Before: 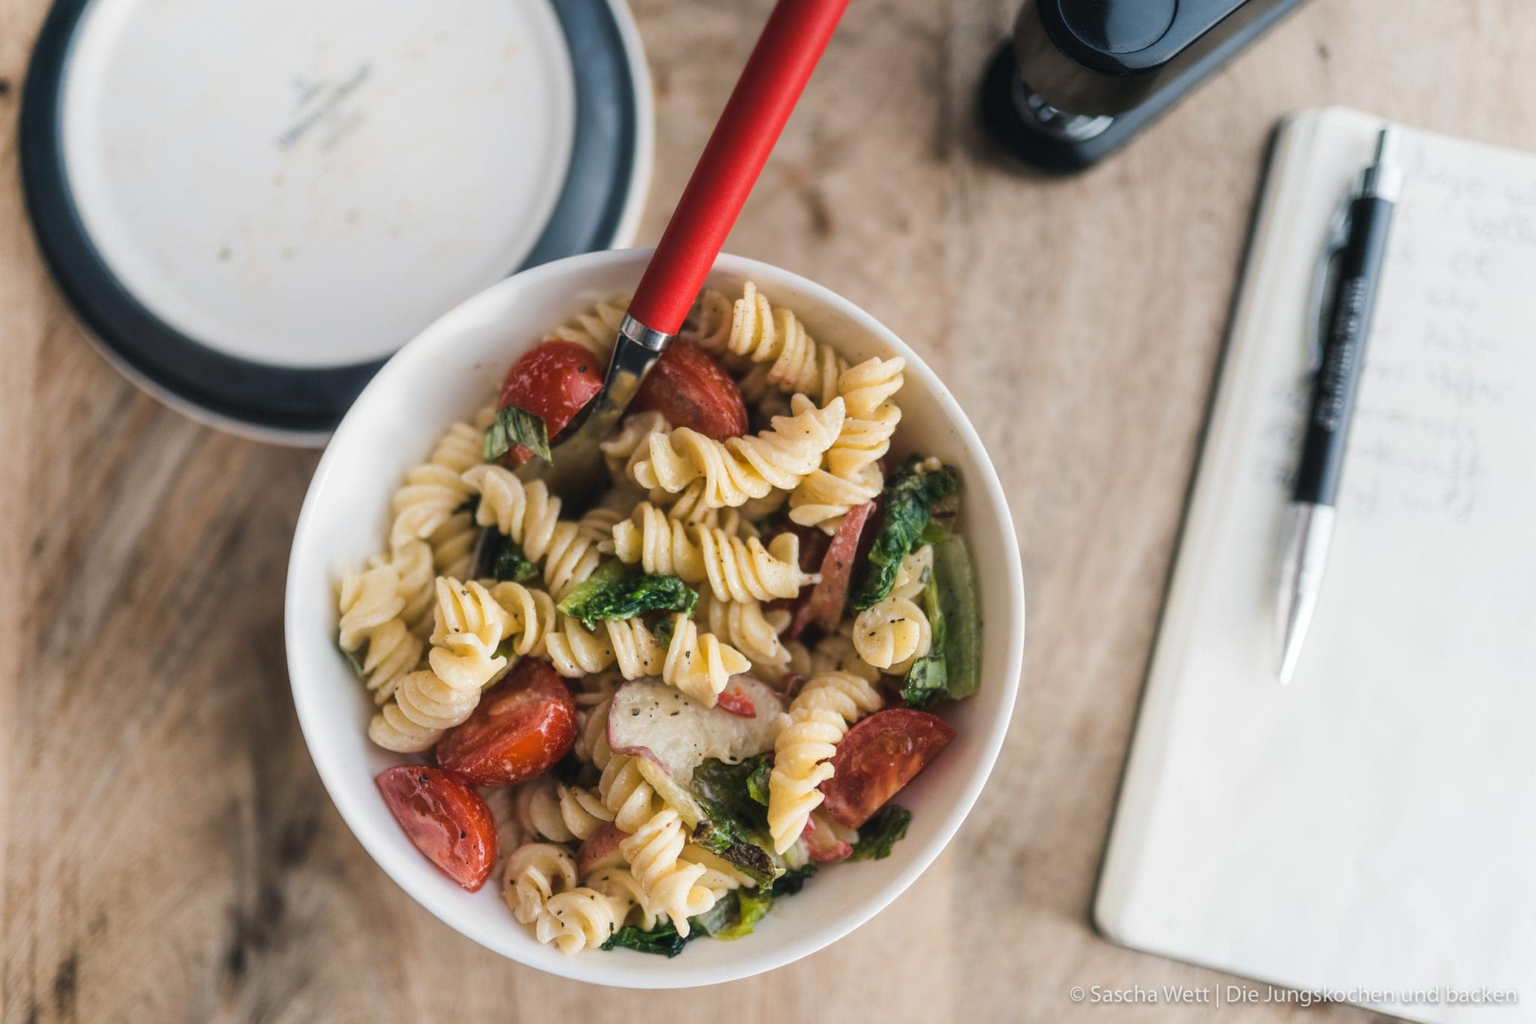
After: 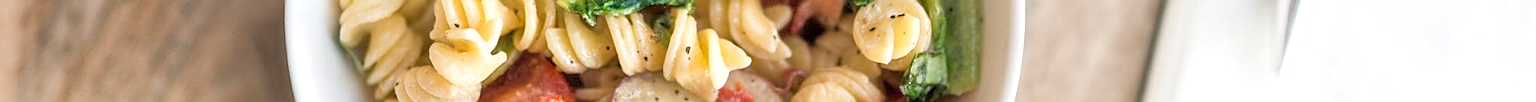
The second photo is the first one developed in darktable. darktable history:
crop and rotate: top 59.084%, bottom 30.916%
exposure: black level correction 0.005, exposure 0.286 EV, compensate highlight preservation false
tone equalizer: -7 EV 0.15 EV, -6 EV 0.6 EV, -5 EV 1.15 EV, -4 EV 1.33 EV, -3 EV 1.15 EV, -2 EV 0.6 EV, -1 EV 0.15 EV, mask exposure compensation -0.5 EV
sharpen: on, module defaults
